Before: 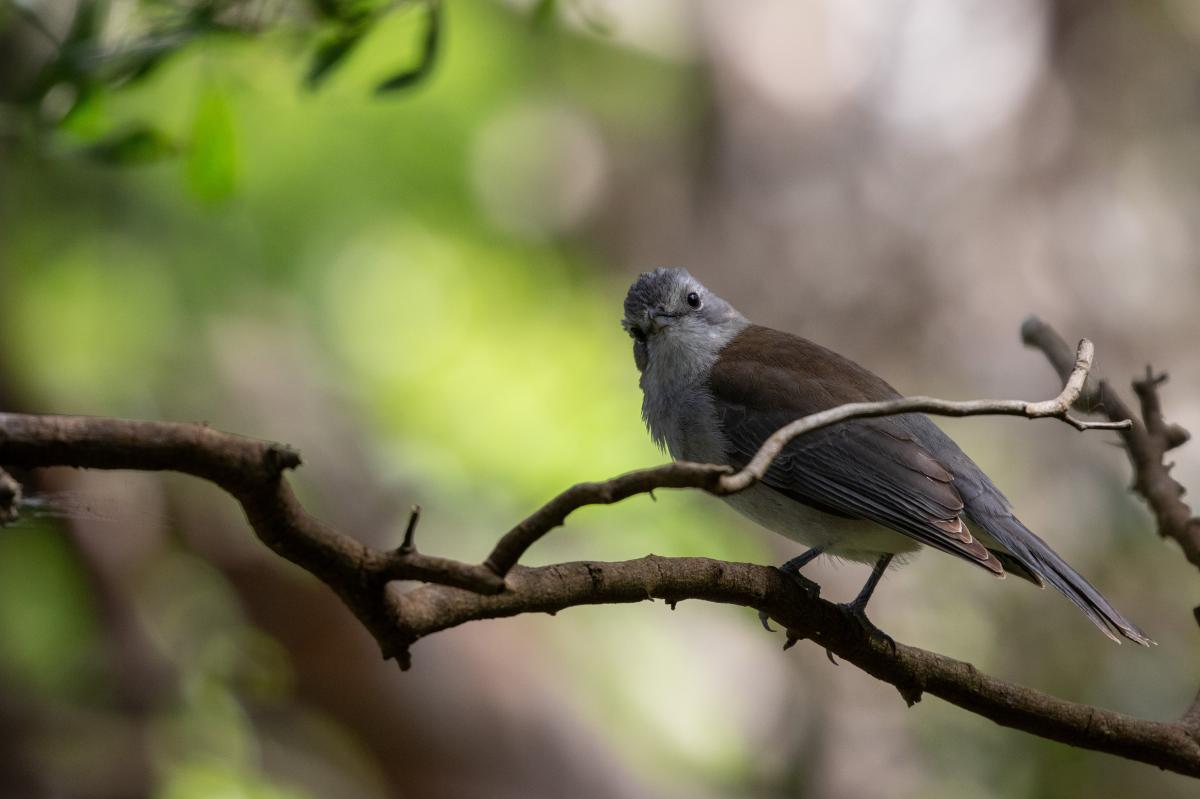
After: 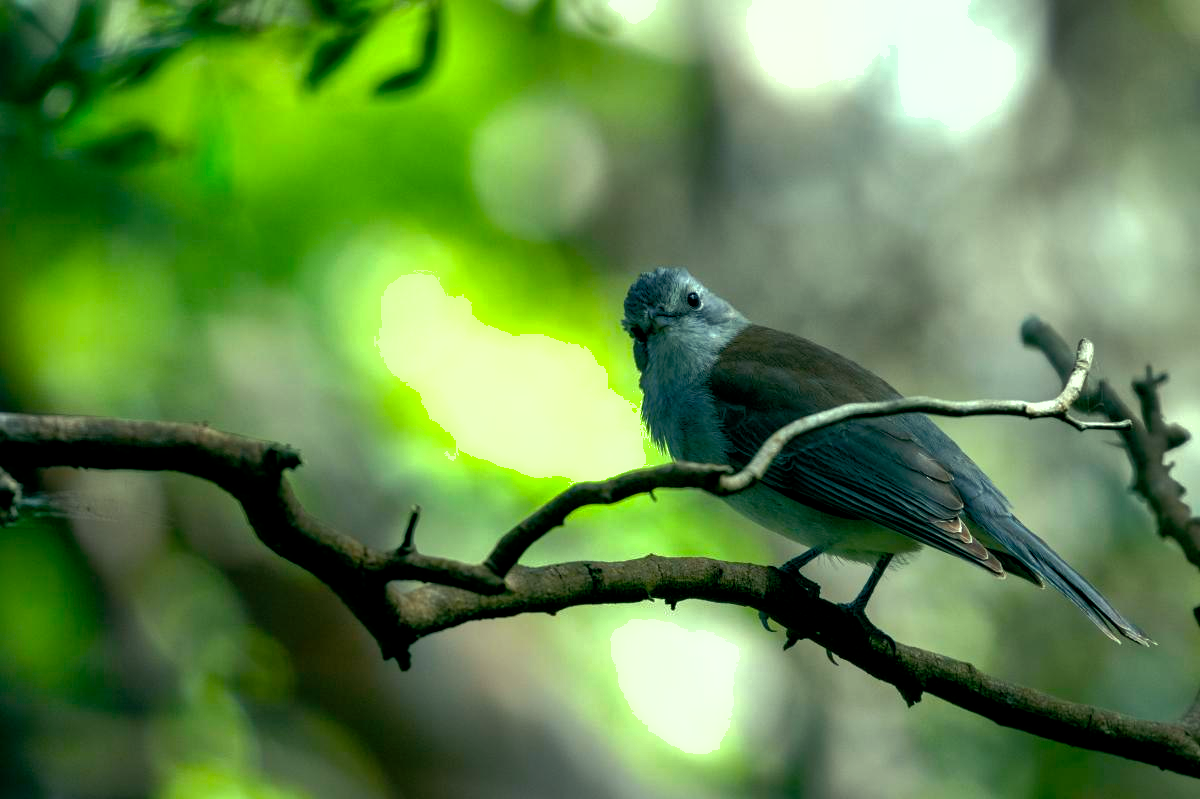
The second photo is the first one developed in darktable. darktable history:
exposure: black level correction 0, compensate exposure bias true, compensate highlight preservation false
color balance rgb: shadows lift › luminance -7.7%, shadows lift › chroma 2.13%, shadows lift › hue 165.27°, power › luminance -7.77%, power › chroma 1.1%, power › hue 215.88°, highlights gain › luminance 15.15%, highlights gain › chroma 7%, highlights gain › hue 125.57°, global offset › luminance -0.33%, global offset › chroma 0.11%, global offset › hue 165.27°, perceptual saturation grading › global saturation 24.42%, perceptual saturation grading › highlights -24.42%, perceptual saturation grading › mid-tones 24.42%, perceptual saturation grading › shadows 40%, perceptual brilliance grading › global brilliance -5%, perceptual brilliance grading › highlights 24.42%, perceptual brilliance grading › mid-tones 7%, perceptual brilliance grading › shadows -5%
shadows and highlights: on, module defaults
